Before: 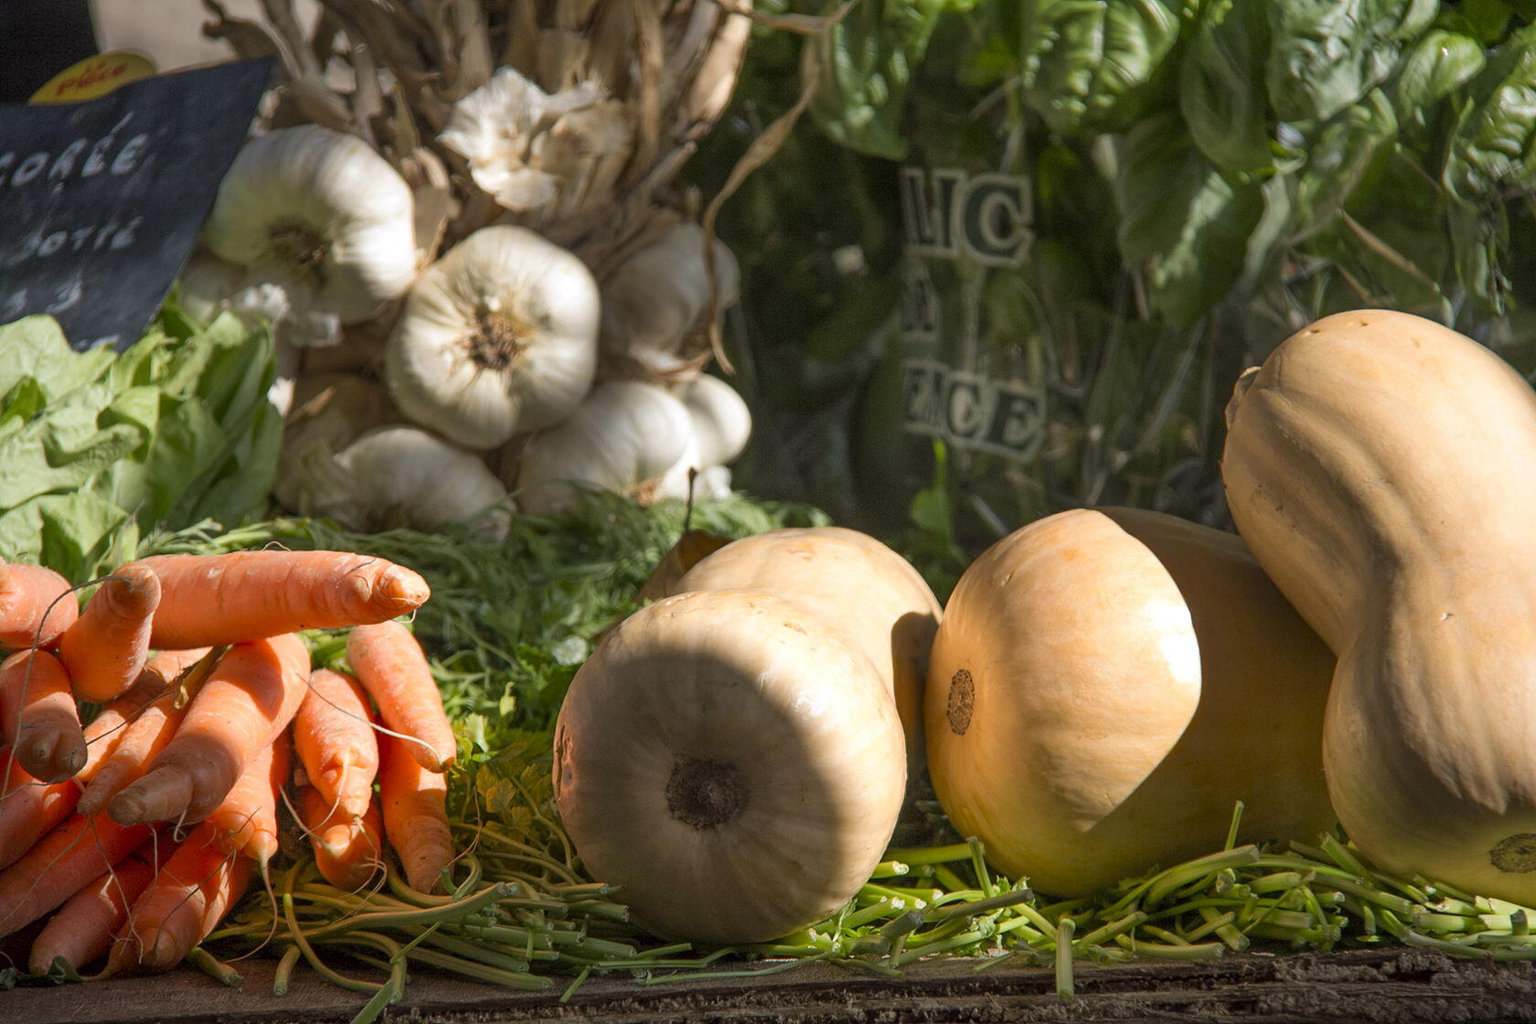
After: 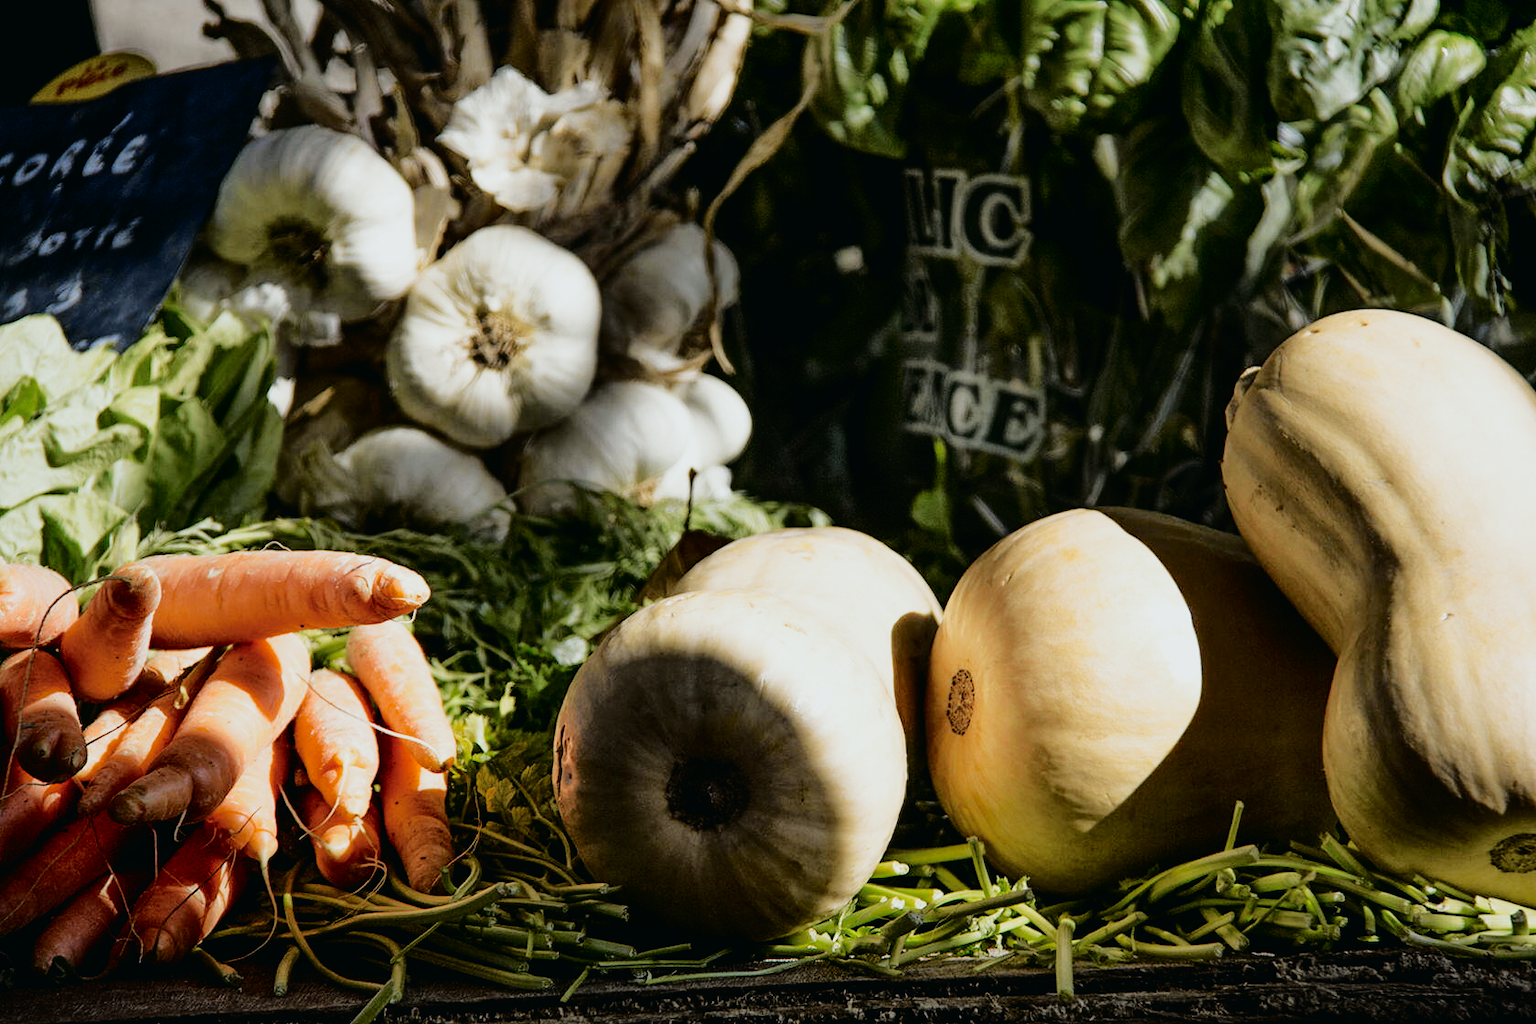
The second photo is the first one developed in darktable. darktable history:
filmic rgb: black relative exposure -5.11 EV, white relative exposure 3.99 EV, hardness 2.87, contrast 1.3, add noise in highlights 0.002, preserve chrominance no, color science v3 (2019), use custom middle-gray values true, contrast in highlights soft
tone curve: curves: ch0 [(0.014, 0.013) (0.088, 0.043) (0.208, 0.176) (0.257, 0.267) (0.406, 0.483) (0.489, 0.556) (0.667, 0.73) (0.793, 0.851) (0.994, 0.974)]; ch1 [(0, 0) (0.161, 0.092) (0.35, 0.33) (0.392, 0.392) (0.457, 0.467) (0.505, 0.497) (0.537, 0.518) (0.553, 0.53) (0.58, 0.567) (0.739, 0.697) (1, 1)]; ch2 [(0, 0) (0.346, 0.362) (0.448, 0.419) (0.502, 0.499) (0.533, 0.517) (0.556, 0.533) (0.629, 0.619) (0.717, 0.678) (1, 1)], color space Lab, independent channels, preserve colors none
